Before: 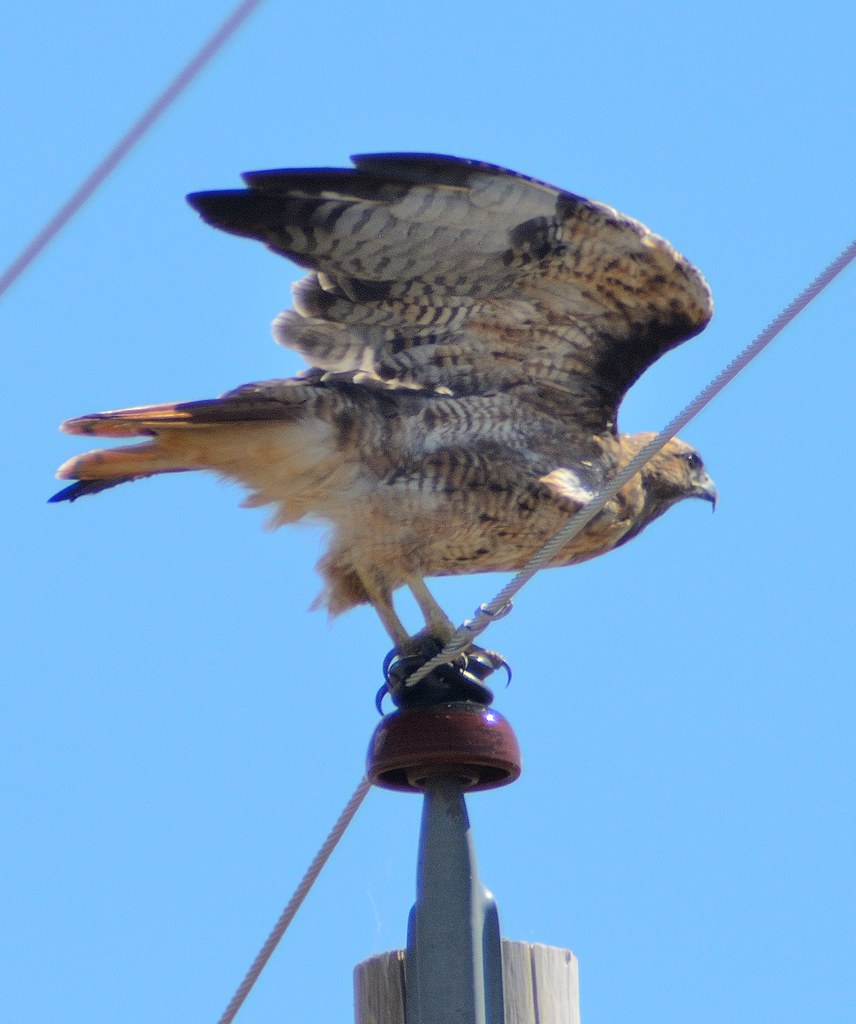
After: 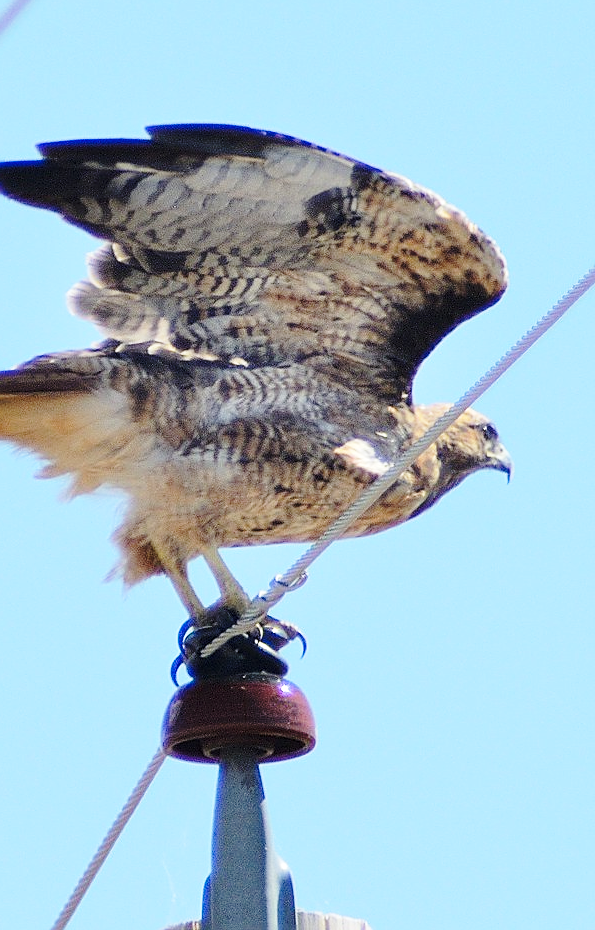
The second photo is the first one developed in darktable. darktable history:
crop and rotate: left 24.034%, top 2.838%, right 6.406%, bottom 6.299%
sharpen: amount 0.6
base curve: curves: ch0 [(0, 0) (0.028, 0.03) (0.121, 0.232) (0.46, 0.748) (0.859, 0.968) (1, 1)], preserve colors none
